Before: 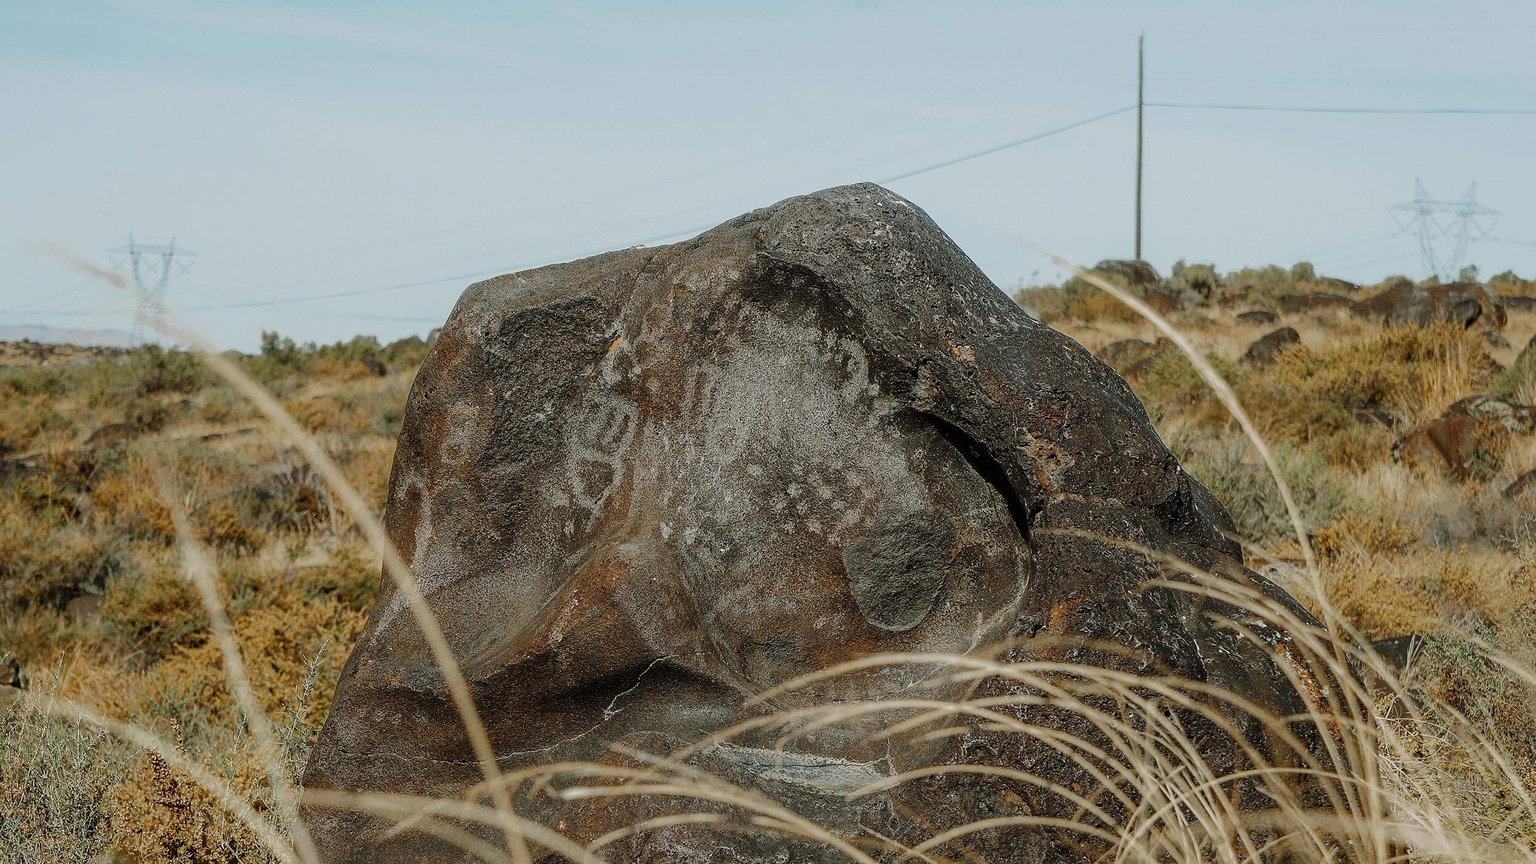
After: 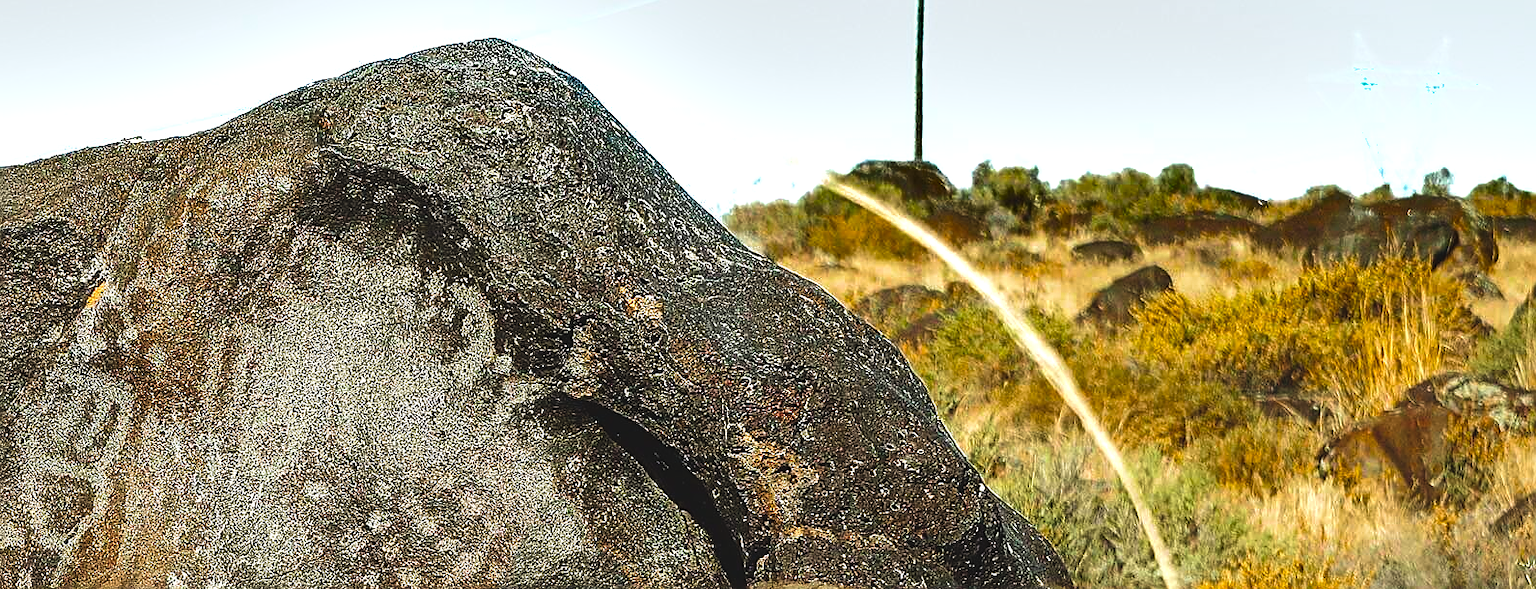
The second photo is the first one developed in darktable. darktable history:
velvia: on, module defaults
sharpen: on, module defaults
crop: left 36.053%, top 18.326%, right 0.297%, bottom 38.181%
shadows and highlights: shadows 39.97, highlights -55.17, low approximation 0.01, soften with gaussian
color balance rgb: perceptual saturation grading › global saturation 30.018%, perceptual brilliance grading › highlights 10.162%, perceptual brilliance grading › mid-tones 5.189%, global vibrance 35.339%, contrast 10.356%
exposure: black level correction -0.015, compensate highlight preservation false
tone equalizer: -8 EV -0.741 EV, -7 EV -0.676 EV, -6 EV -0.581 EV, -5 EV -0.394 EV, -3 EV 0.405 EV, -2 EV 0.6 EV, -1 EV 0.684 EV, +0 EV 0.768 EV, mask exposure compensation -0.503 EV
